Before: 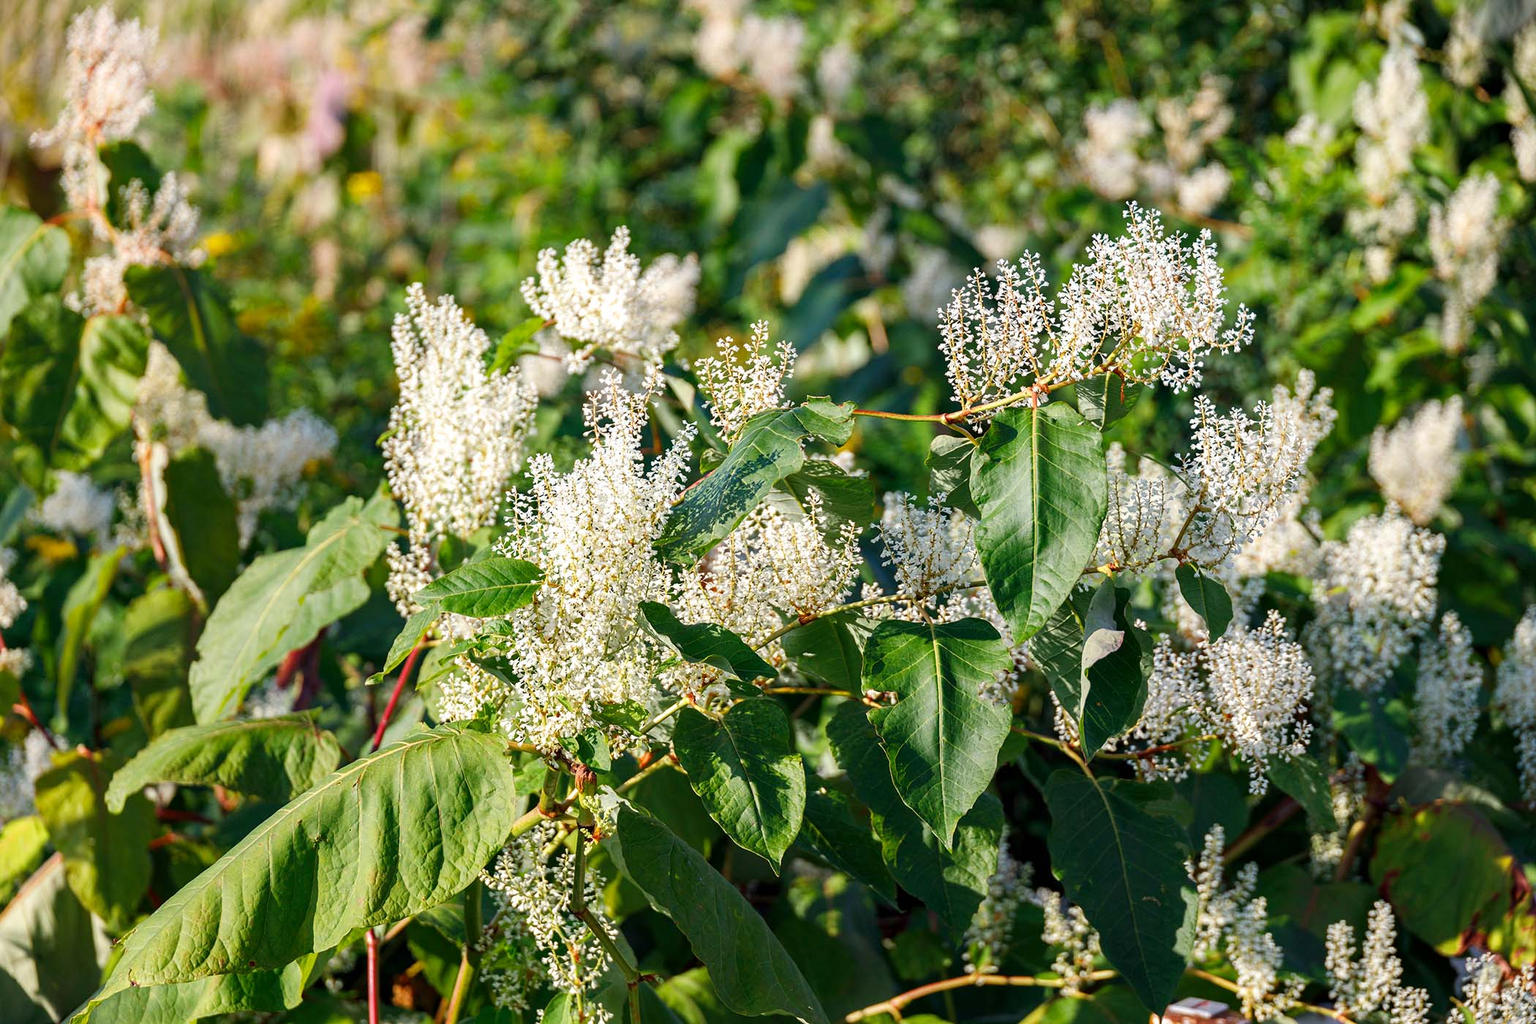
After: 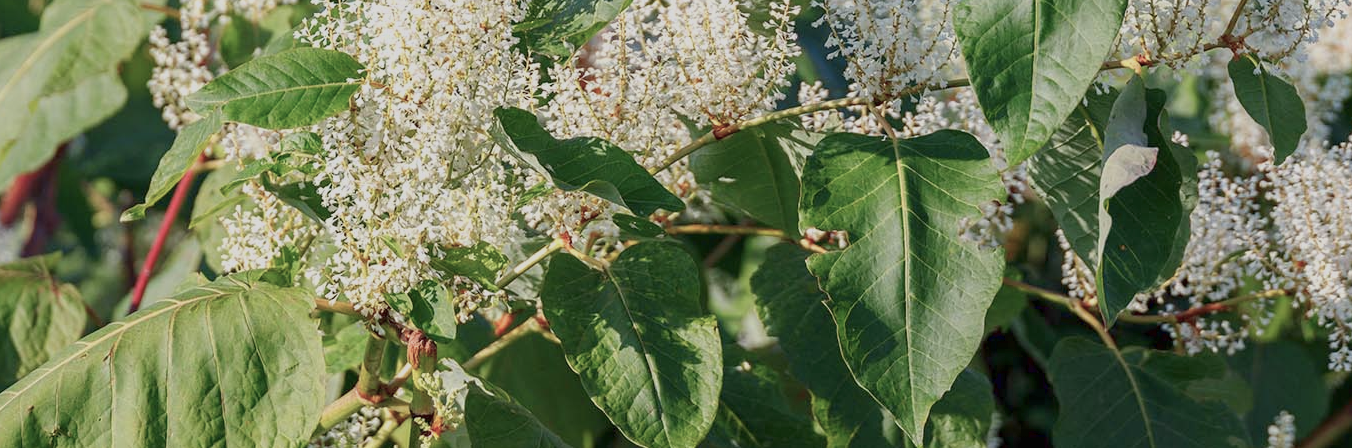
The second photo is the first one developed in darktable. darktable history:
color balance rgb: perceptual saturation grading › global saturation -27.94%, hue shift -2.27°, contrast -21.26%
crop: left 18.091%, top 51.13%, right 17.525%, bottom 16.85%
